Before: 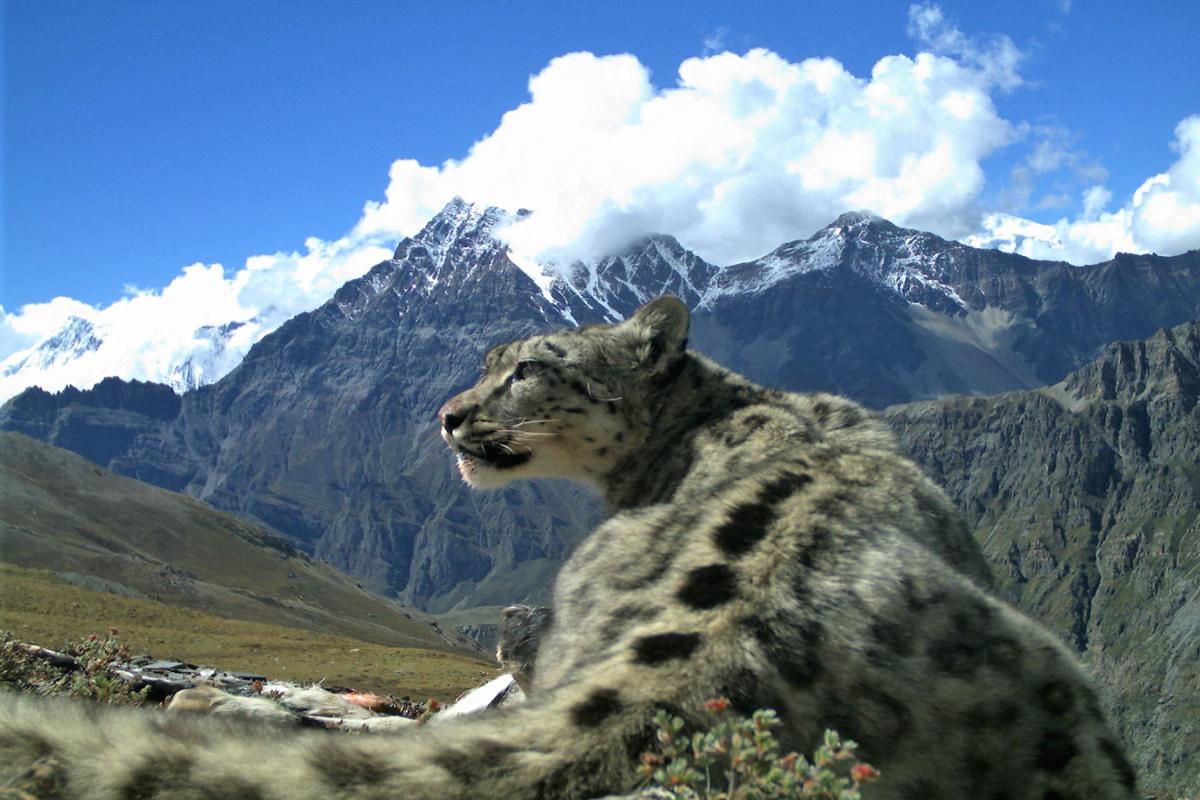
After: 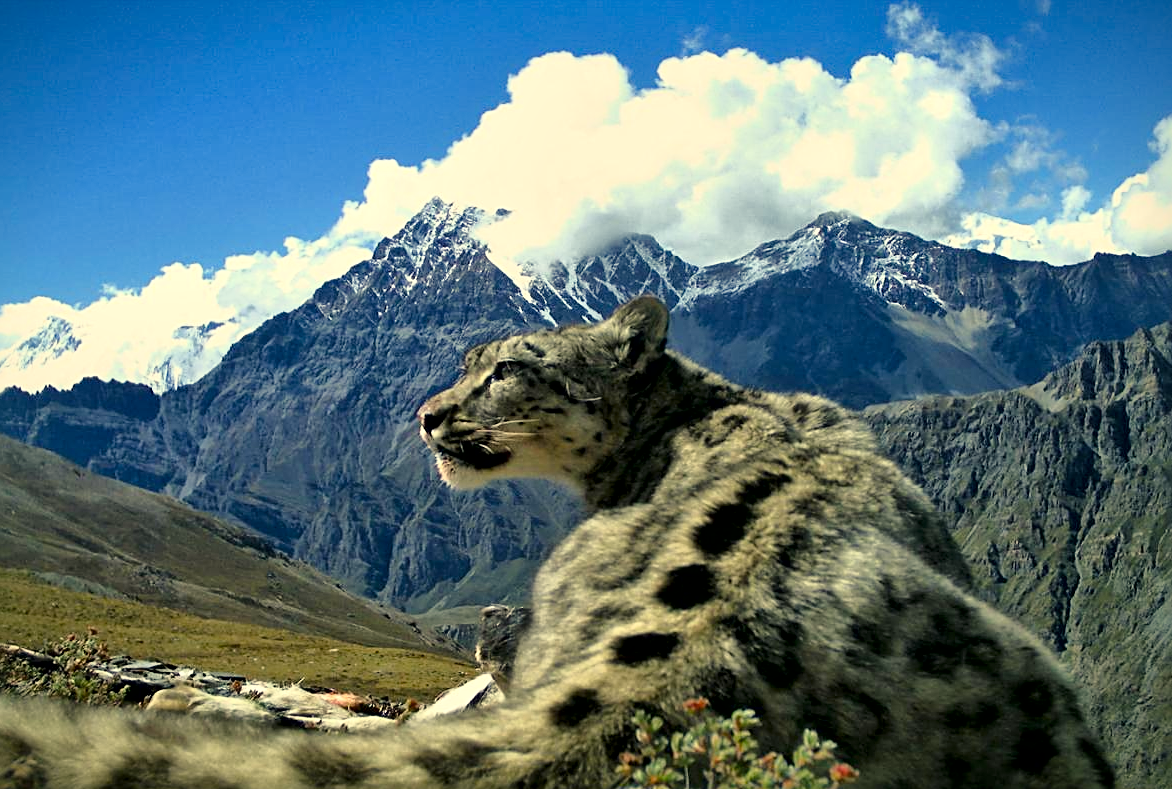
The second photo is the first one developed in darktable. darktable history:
tone curve: curves: ch0 [(0, 0) (0.058, 0.037) (0.214, 0.183) (0.304, 0.288) (0.561, 0.554) (0.687, 0.677) (0.768, 0.768) (0.858, 0.861) (0.987, 0.945)]; ch1 [(0, 0) (0.172, 0.123) (0.312, 0.296) (0.432, 0.448) (0.471, 0.469) (0.502, 0.5) (0.521, 0.505) (0.565, 0.569) (0.663, 0.663) (0.703, 0.721) (0.857, 0.917) (1, 1)]; ch2 [(0, 0) (0.411, 0.424) (0.485, 0.497) (0.502, 0.5) (0.517, 0.511) (0.556, 0.551) (0.626, 0.594) (0.709, 0.661) (1, 1)], color space Lab, linked channels, preserve colors none
exposure: compensate highlight preservation false
sharpen: on, module defaults
vignetting: fall-off start 99.74%, saturation -0.02, width/height ratio 1.321
crop and rotate: left 1.752%, right 0.551%, bottom 1.339%
color balance rgb: highlights gain › chroma 7.934%, highlights gain › hue 82.39°, perceptual saturation grading › global saturation 20%, perceptual saturation grading › highlights -25.575%, perceptual saturation grading › shadows 25.649%, global vibrance 20.694%
local contrast: mode bilateral grid, contrast 24, coarseness 60, detail 152%, midtone range 0.2
